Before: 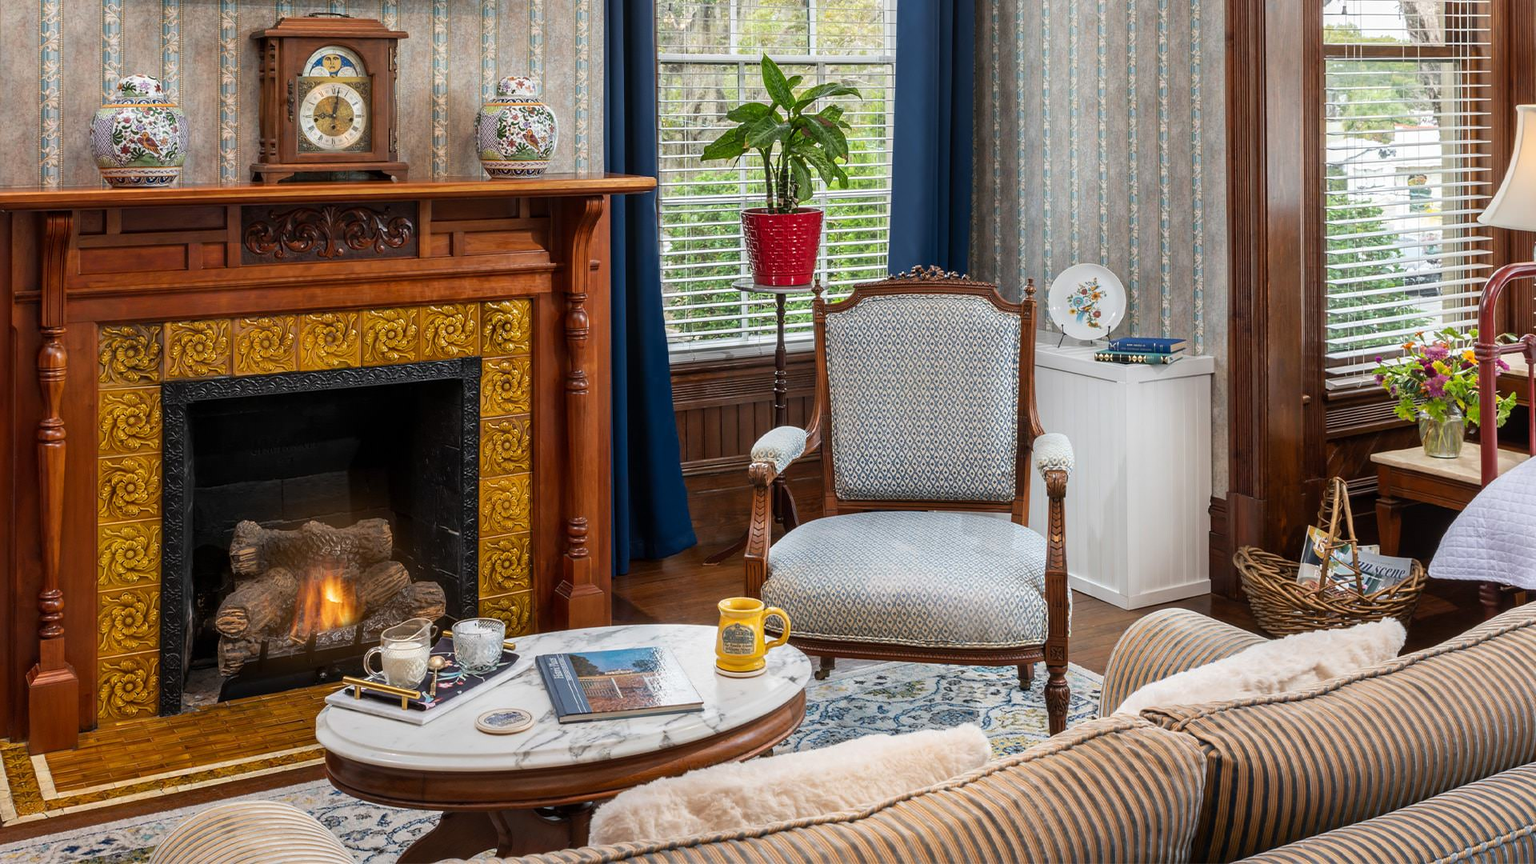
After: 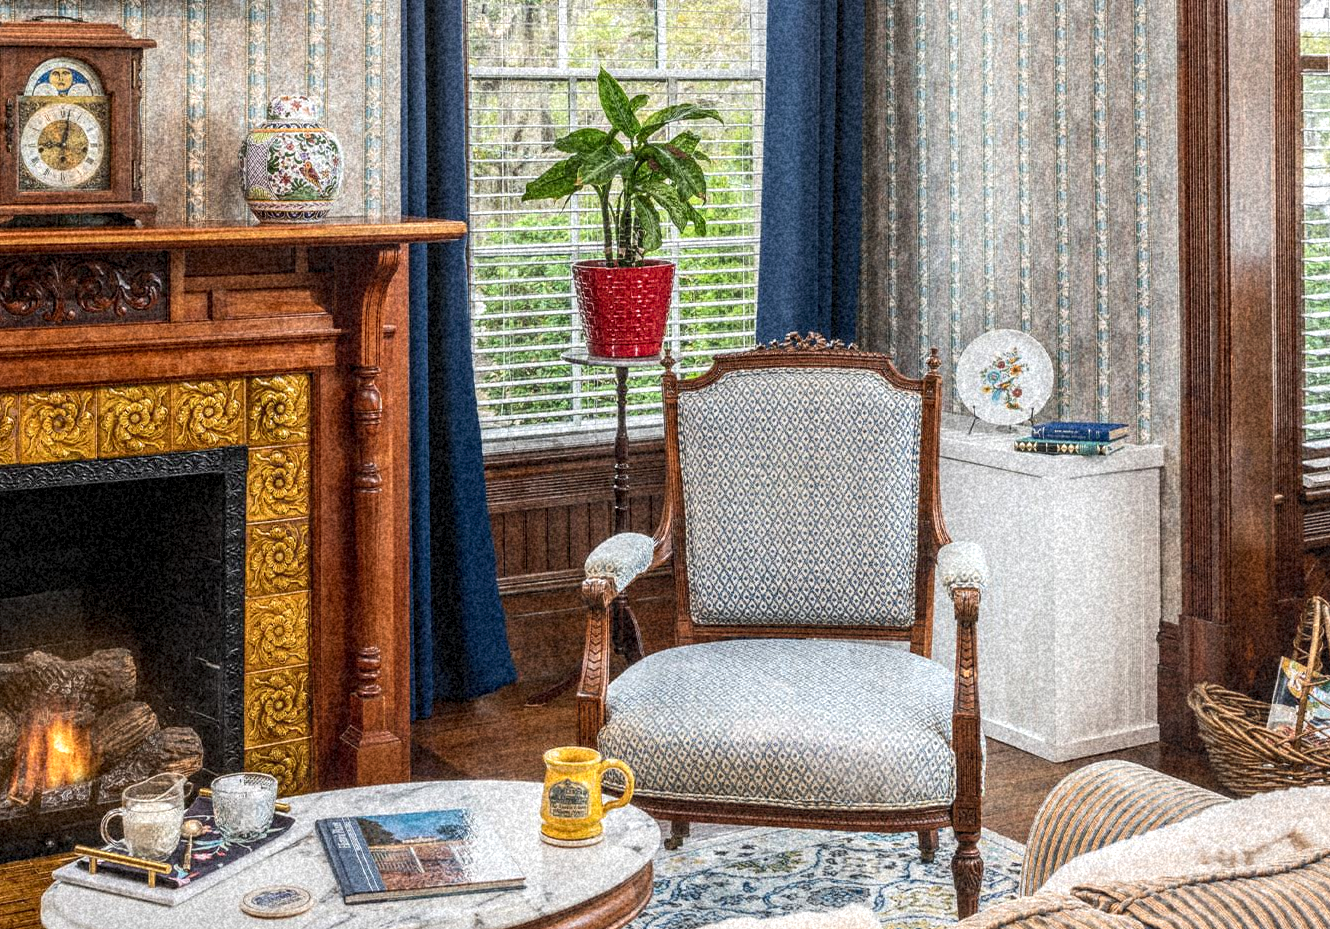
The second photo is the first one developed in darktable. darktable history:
grain: coarseness 46.9 ISO, strength 50.21%, mid-tones bias 0%
crop: left 18.479%, right 12.2%, bottom 13.971%
contrast brightness saturation: contrast 0.24, brightness 0.09
local contrast: highlights 74%, shadows 55%, detail 176%, midtone range 0.207
